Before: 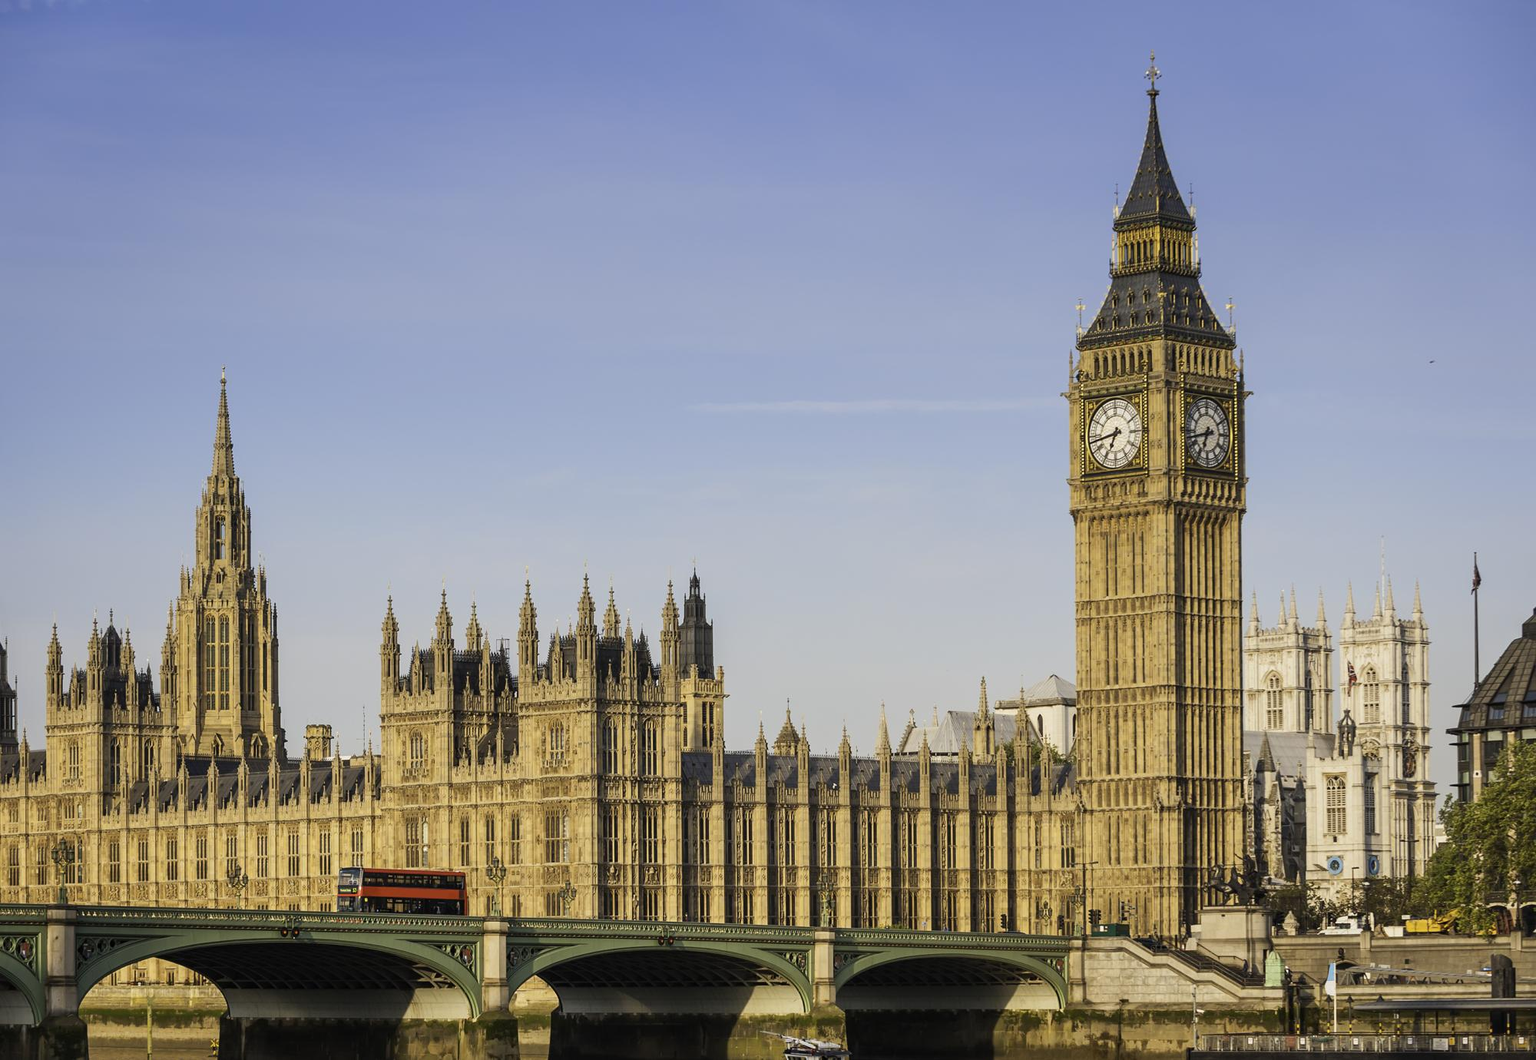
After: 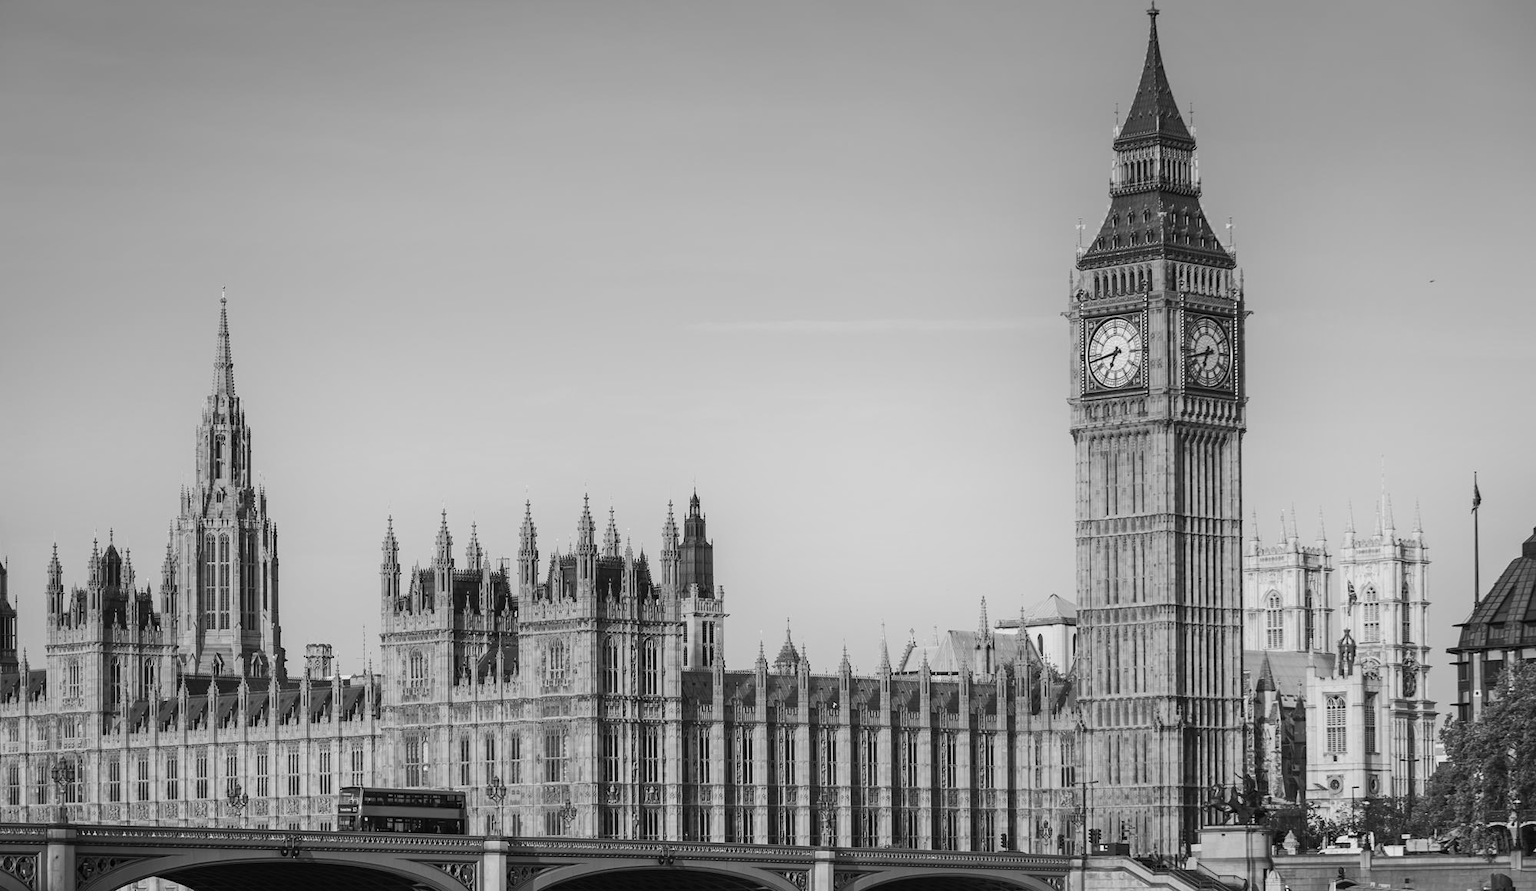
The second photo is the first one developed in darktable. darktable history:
shadows and highlights: shadows -40.15, highlights 62.88, soften with gaussian
crop: top 7.625%, bottom 8.027%
local contrast: mode bilateral grid, contrast 100, coarseness 100, detail 91%, midtone range 0.2
monochrome: on, module defaults
color correction: highlights a* 9.03, highlights b* 8.71, shadows a* 40, shadows b* 40, saturation 0.8
